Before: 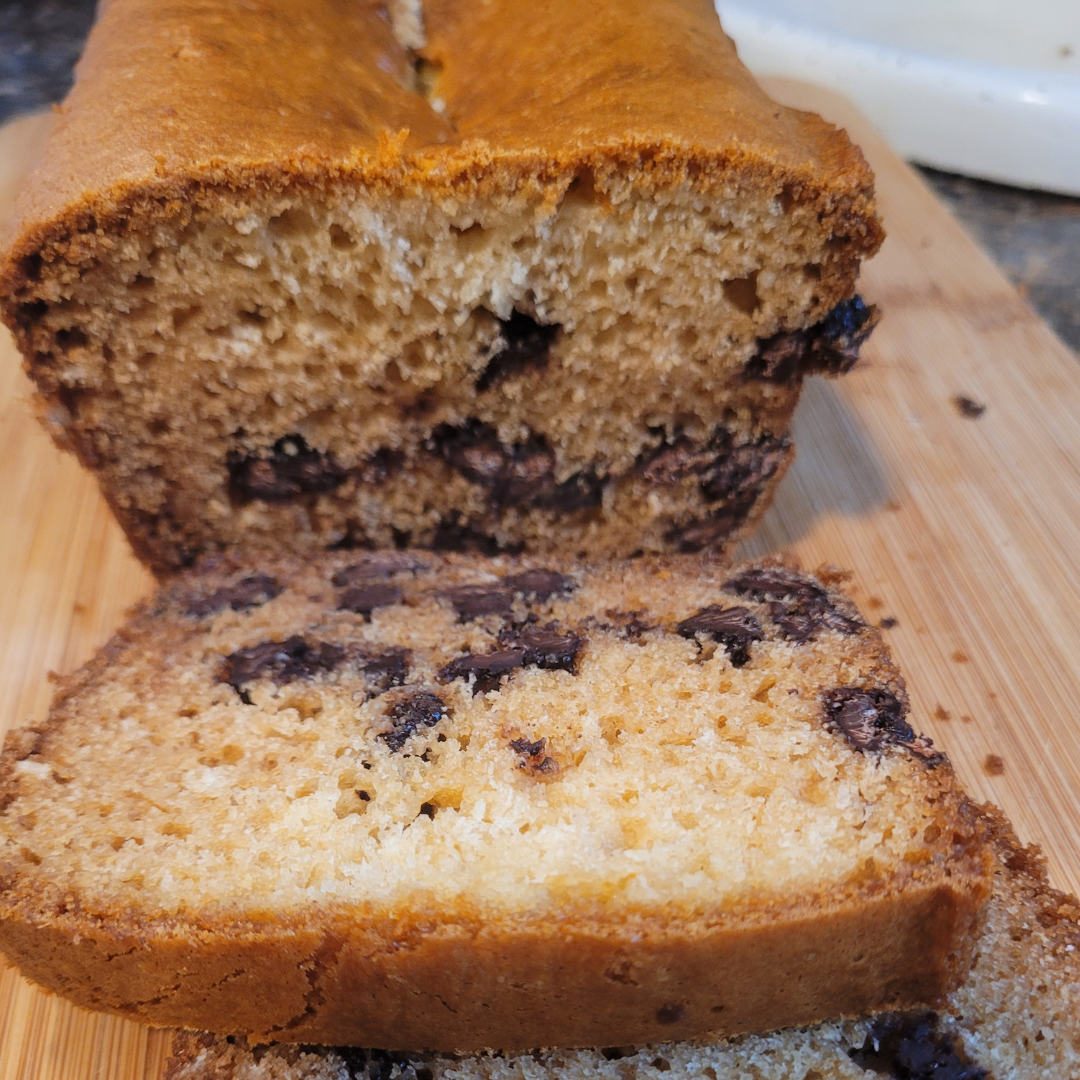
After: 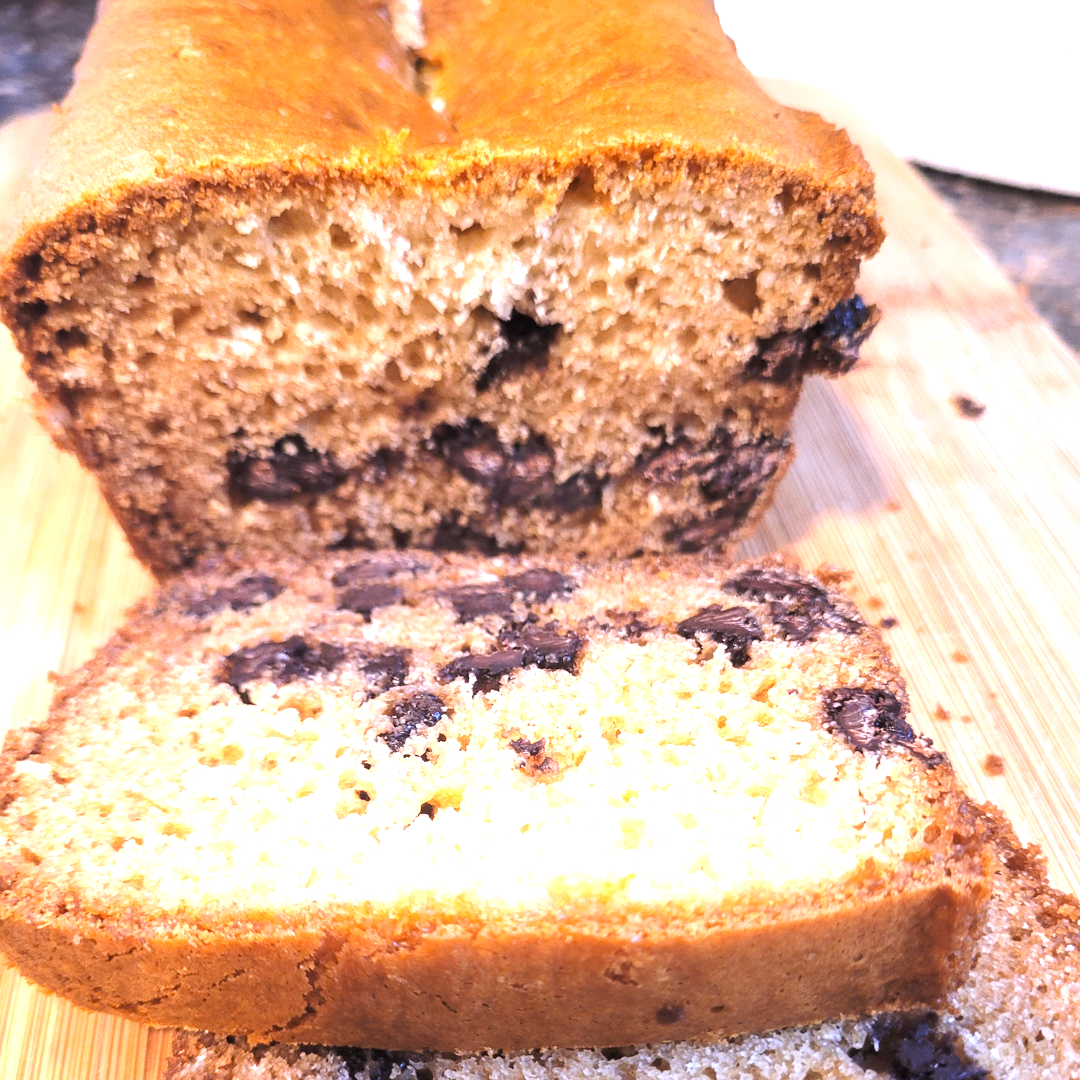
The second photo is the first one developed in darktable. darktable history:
color calibration: output R [1.063, -0.012, -0.003, 0], output B [-0.079, 0.047, 1, 0], illuminant as shot in camera, x 0.358, y 0.373, temperature 4628.91 K
contrast brightness saturation: saturation -0.094
exposure: black level correction 0, exposure 1.514 EV, compensate highlight preservation false
